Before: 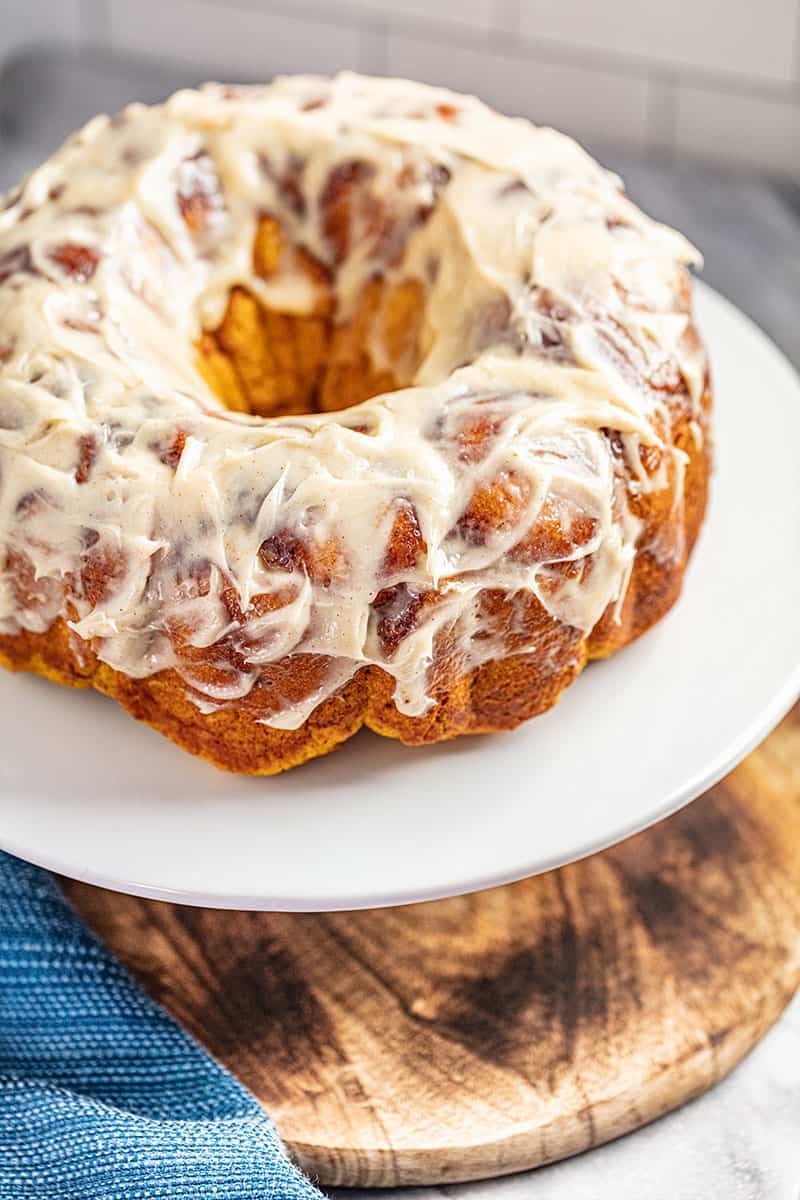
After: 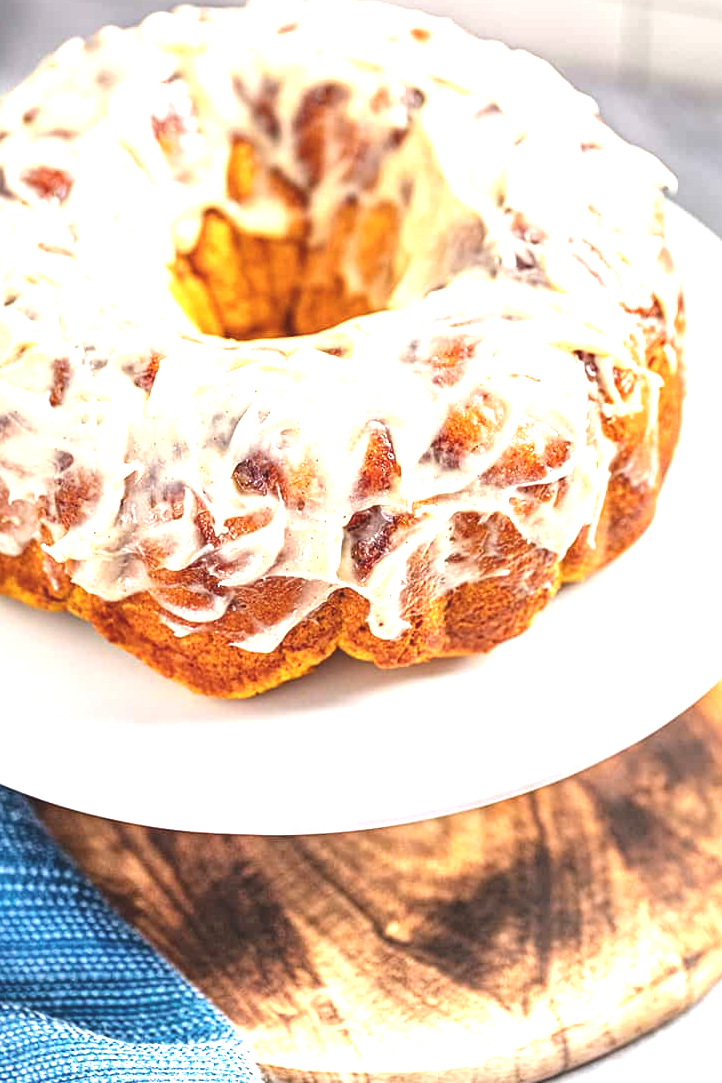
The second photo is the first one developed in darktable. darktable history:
crop: left 3.305%, top 6.436%, right 6.389%, bottom 3.258%
exposure: black level correction -0.005, exposure 1.002 EV, compensate highlight preservation false
